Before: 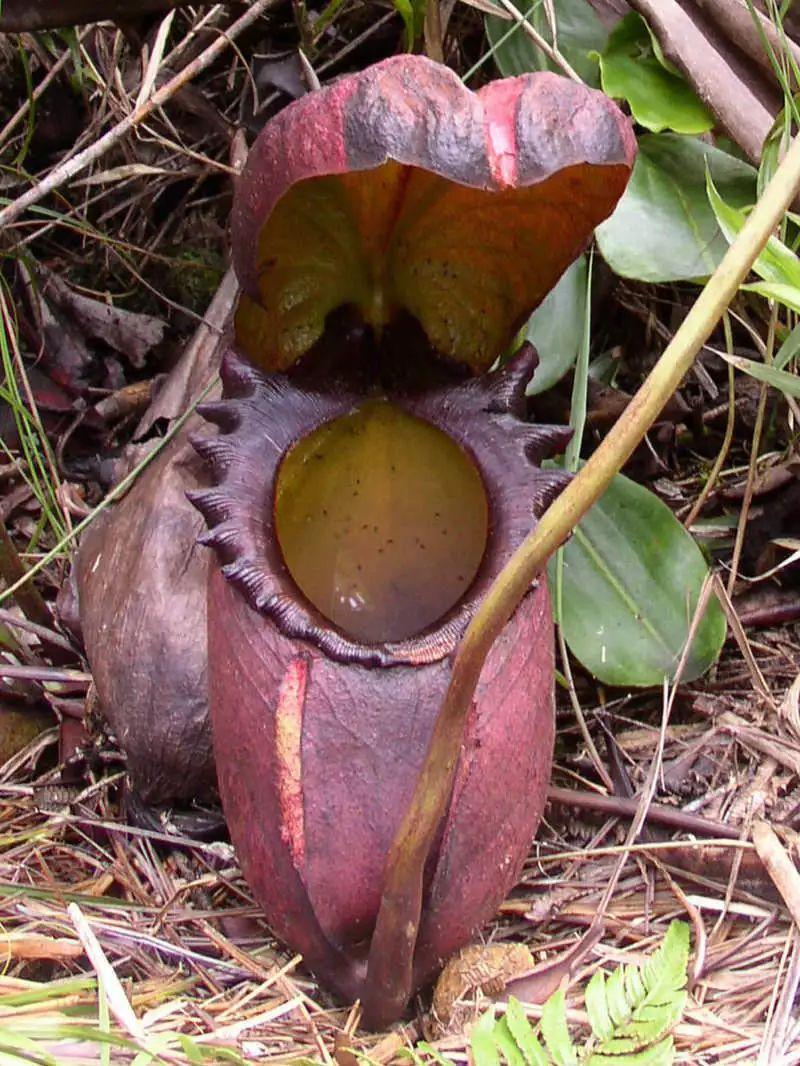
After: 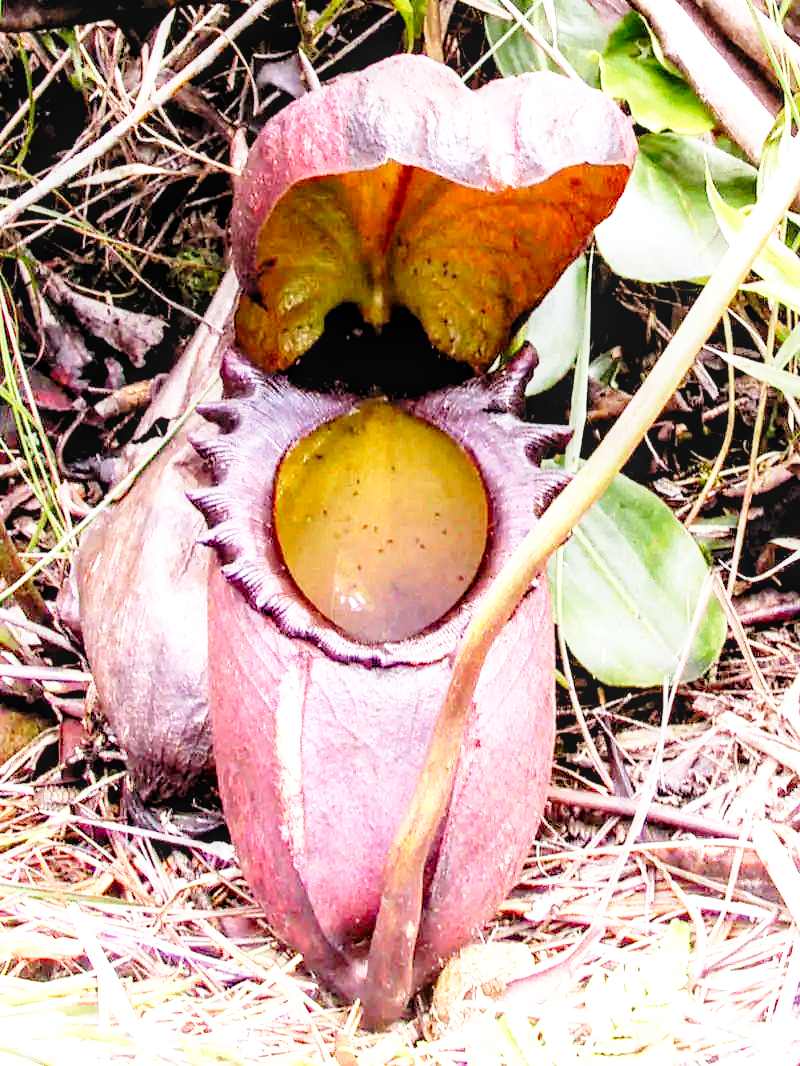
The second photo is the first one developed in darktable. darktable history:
local contrast: on, module defaults
base curve: curves: ch0 [(0, 0) (0.028, 0.03) (0.105, 0.232) (0.387, 0.748) (0.754, 0.968) (1, 1)], fusion 1, exposure shift 0.576, preserve colors none
rgb levels: levels [[0.013, 0.434, 0.89], [0, 0.5, 1], [0, 0.5, 1]]
exposure: black level correction 0, exposure 0.7 EV, compensate exposure bias true, compensate highlight preservation false
